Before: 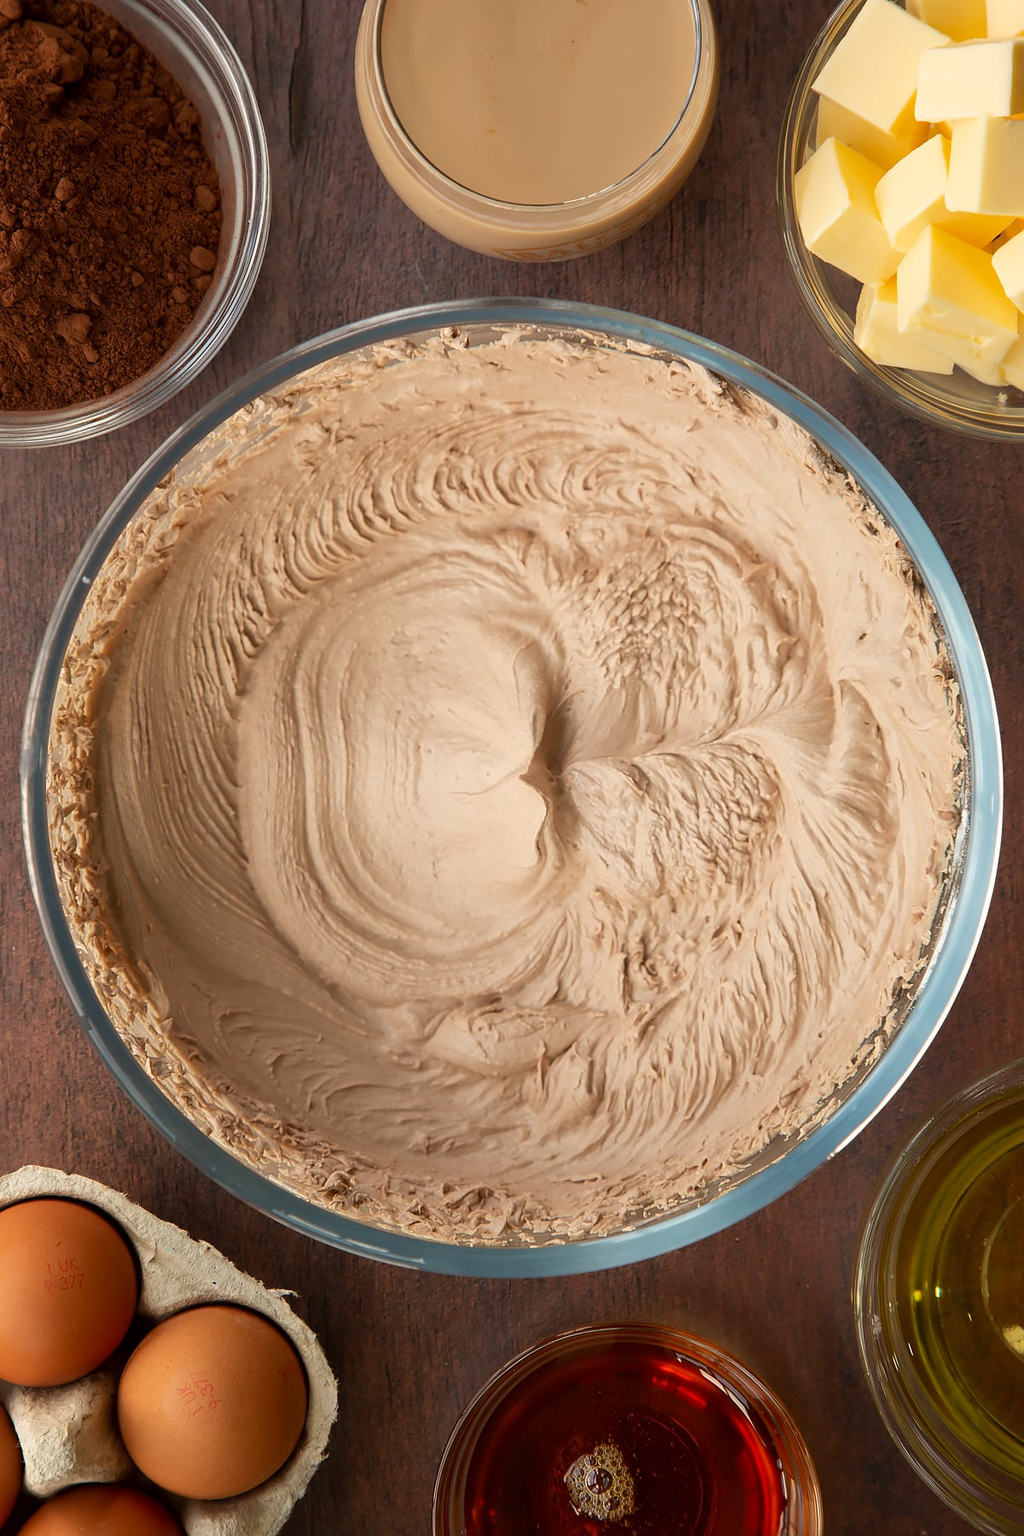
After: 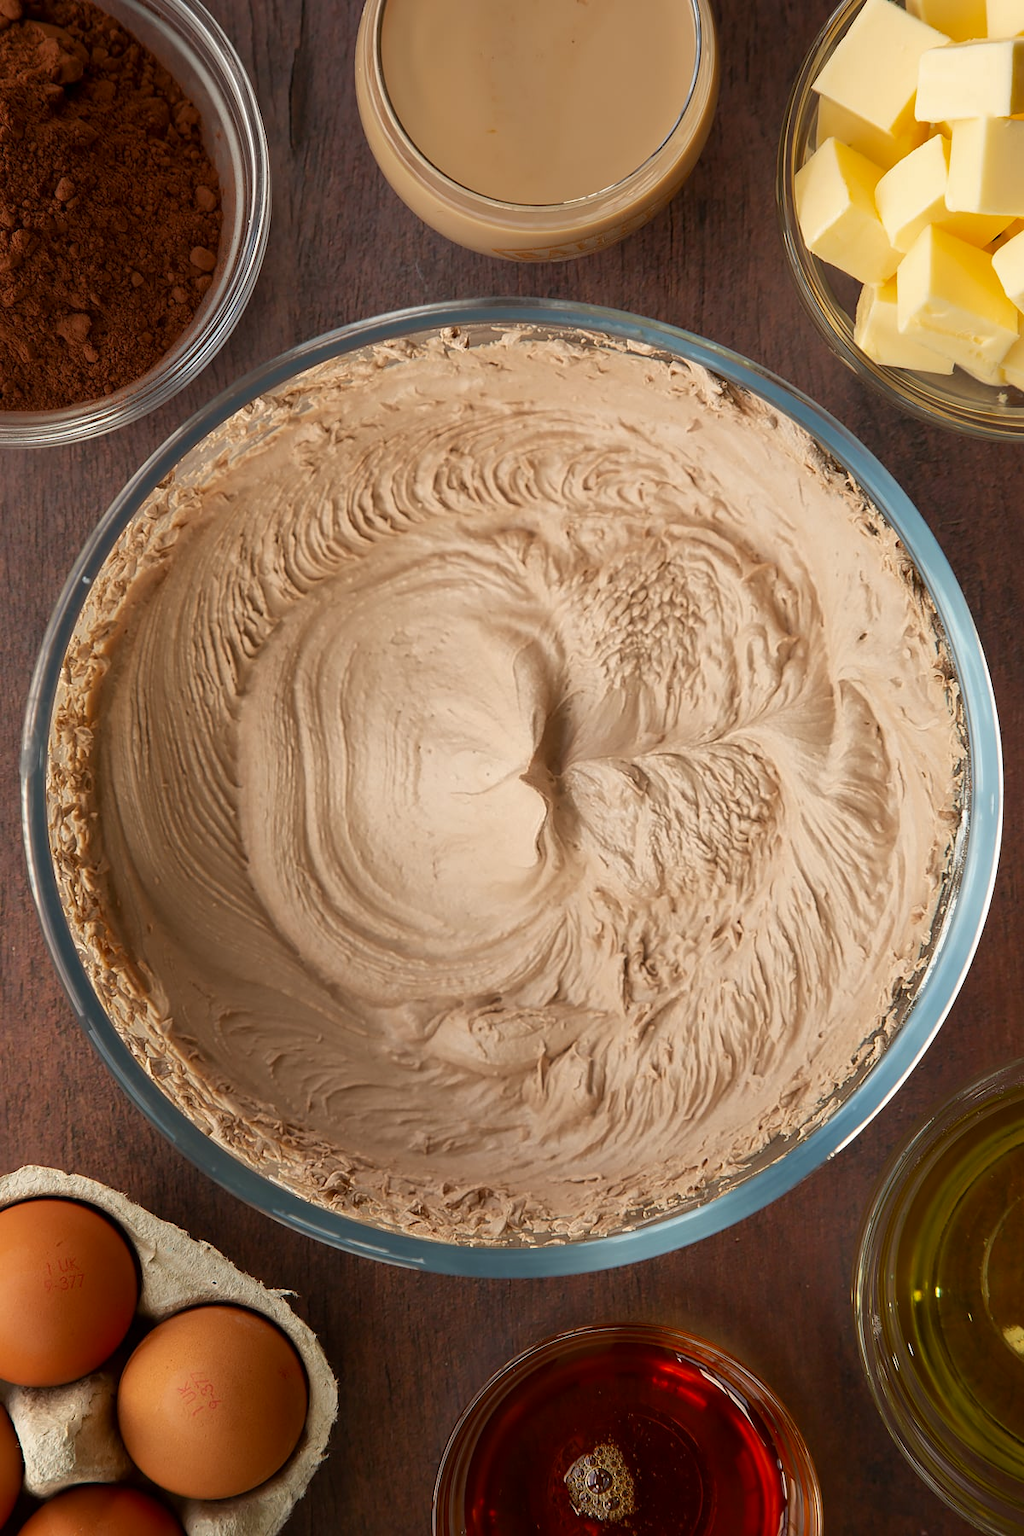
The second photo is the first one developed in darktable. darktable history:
tone curve: curves: ch0 [(0, 0) (0.641, 0.595) (1, 1)], color space Lab, independent channels, preserve colors none
